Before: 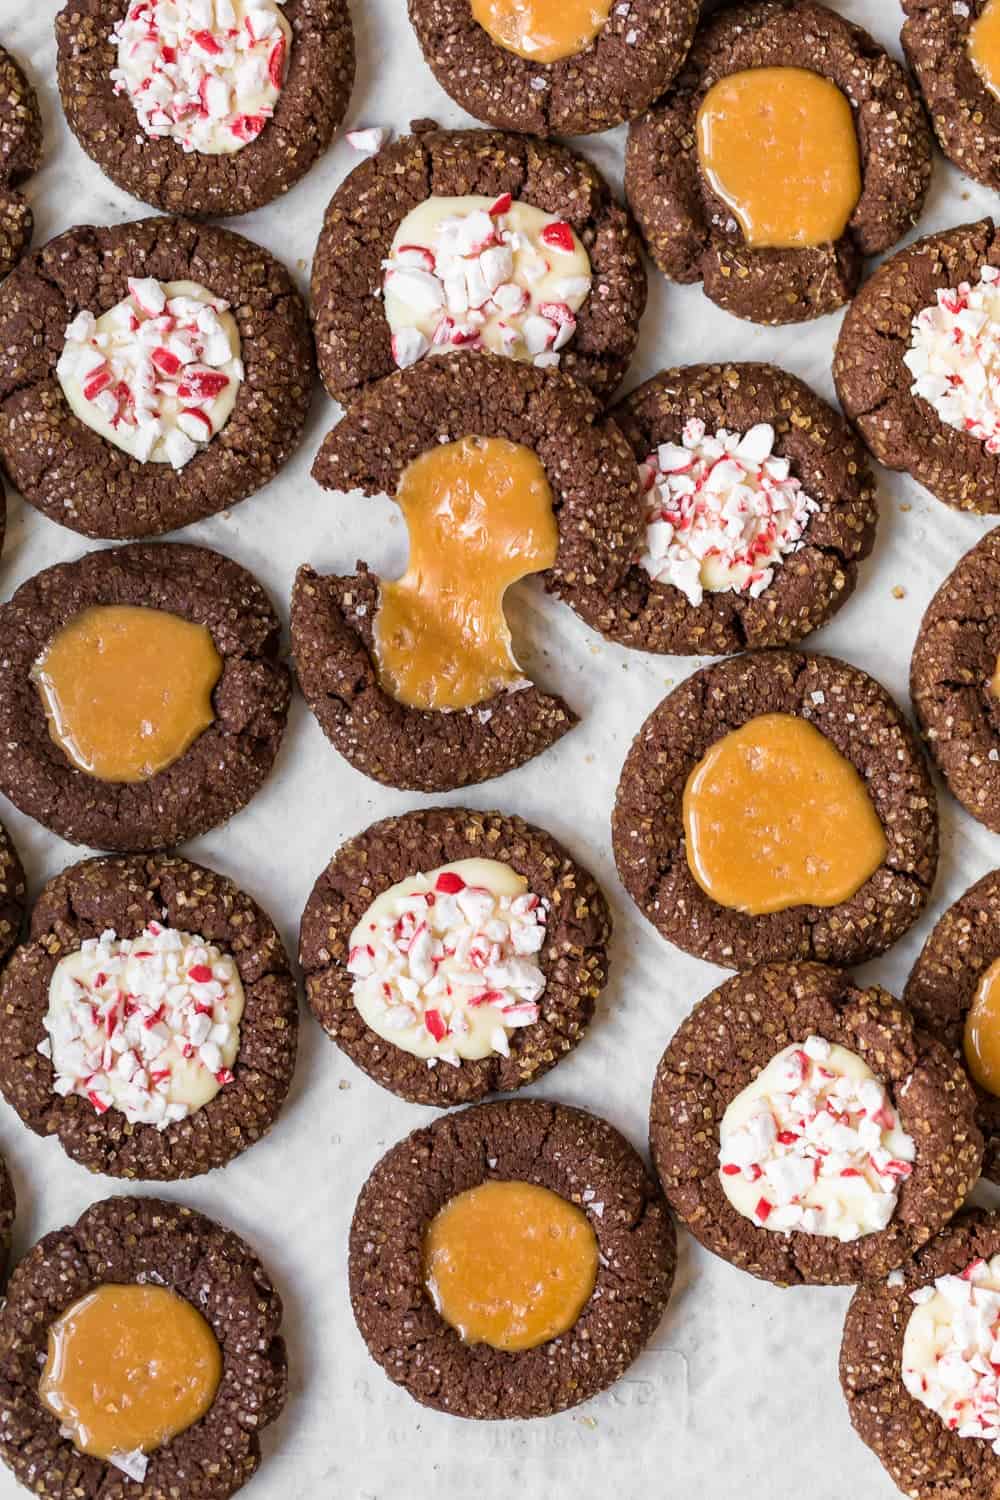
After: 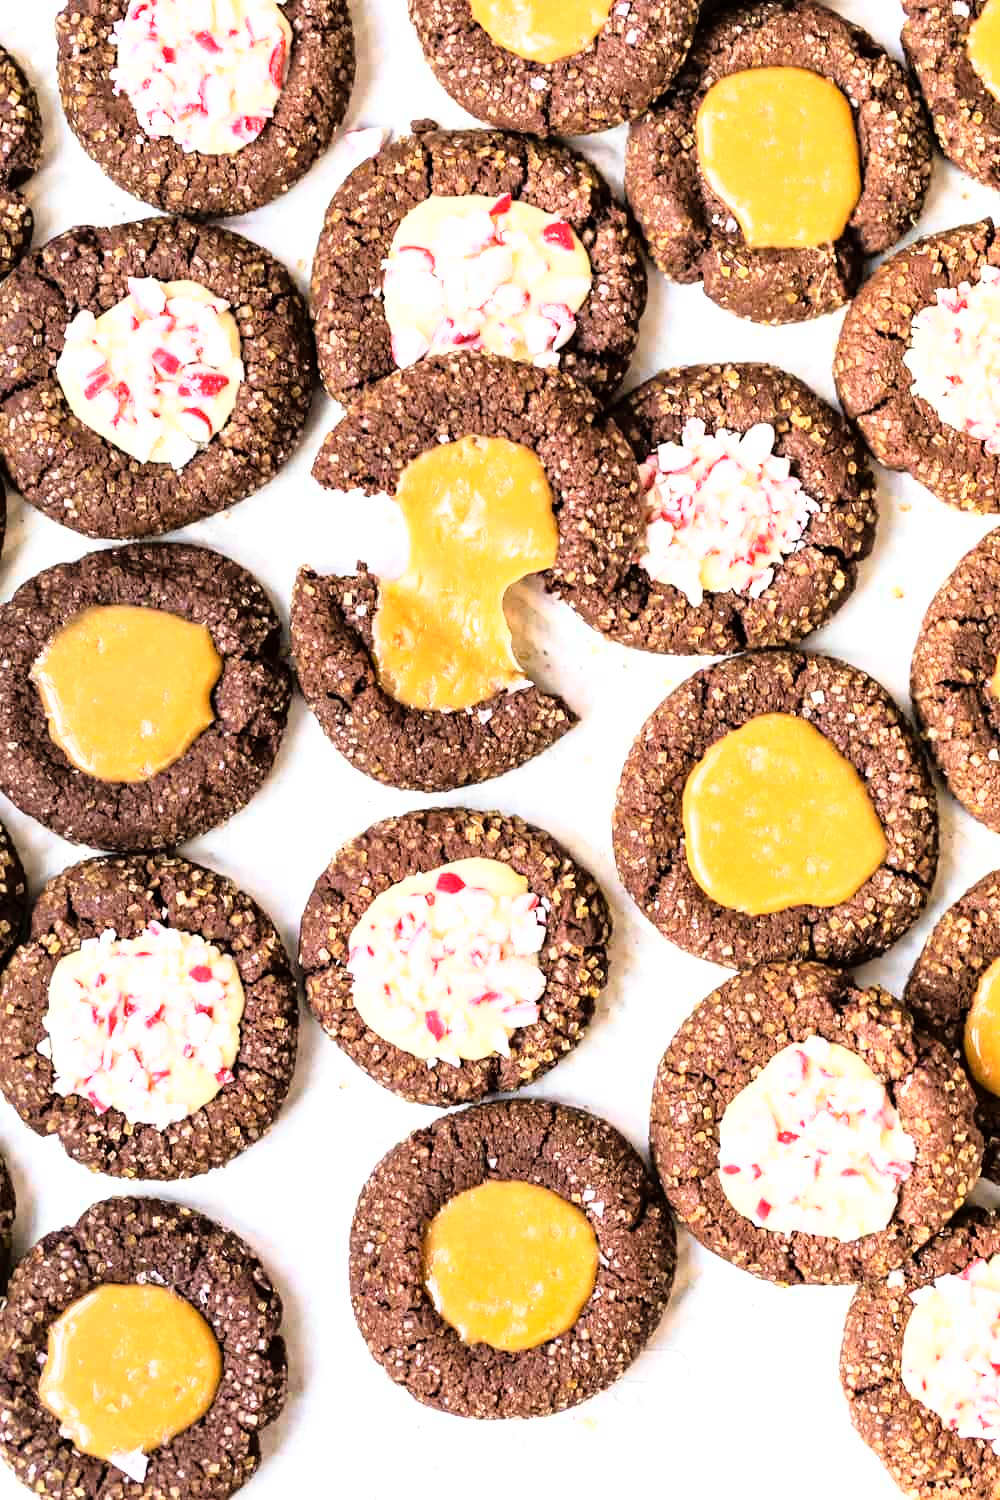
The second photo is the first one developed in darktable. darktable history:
base curve: curves: ch0 [(0, 0) (0.012, 0.01) (0.073, 0.168) (0.31, 0.711) (0.645, 0.957) (1, 1)]
tone equalizer: -8 EV -0.447 EV, -7 EV -0.418 EV, -6 EV -0.294 EV, -5 EV -0.23 EV, -3 EV 0.247 EV, -2 EV 0.307 EV, -1 EV 0.406 EV, +0 EV 0.414 EV
shadows and highlights: shadows 13.58, white point adjustment 1.18, highlights -1.46, soften with gaussian
